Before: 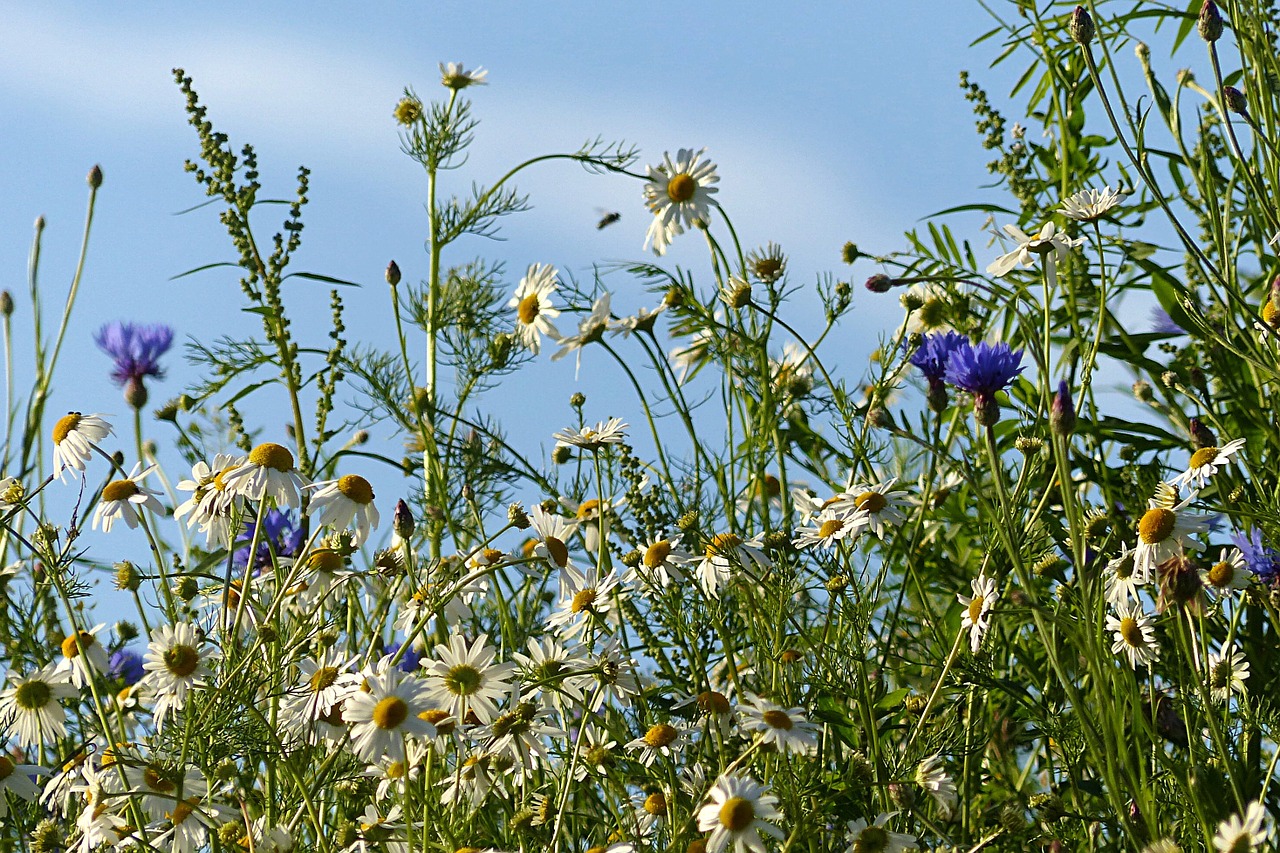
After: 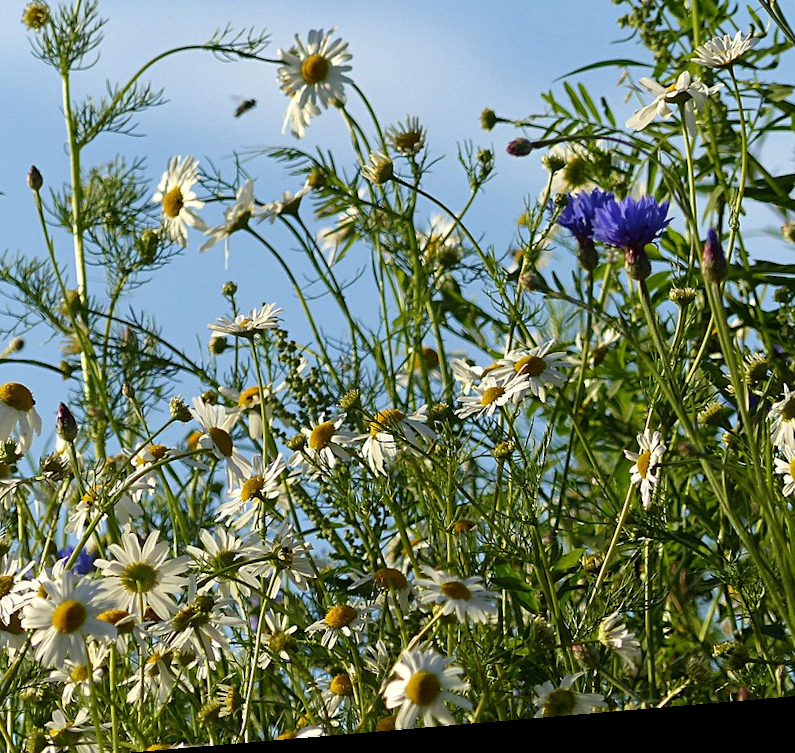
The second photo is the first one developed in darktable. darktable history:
rotate and perspective: rotation -4.86°, automatic cropping off
crop and rotate: left 28.256%, top 17.734%, right 12.656%, bottom 3.573%
